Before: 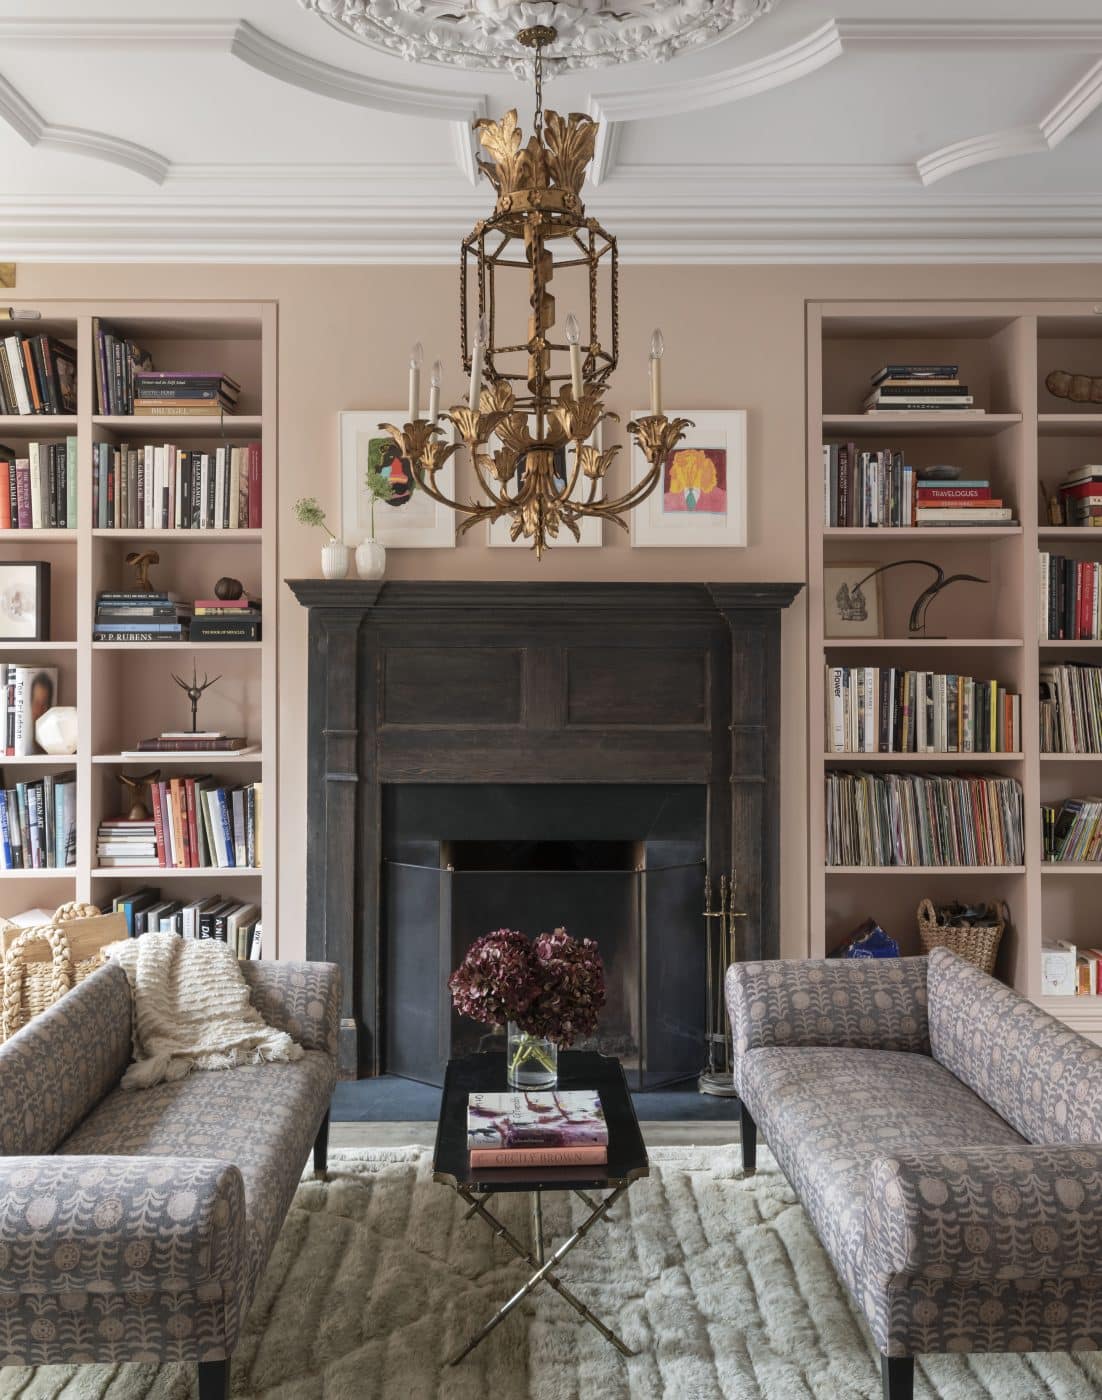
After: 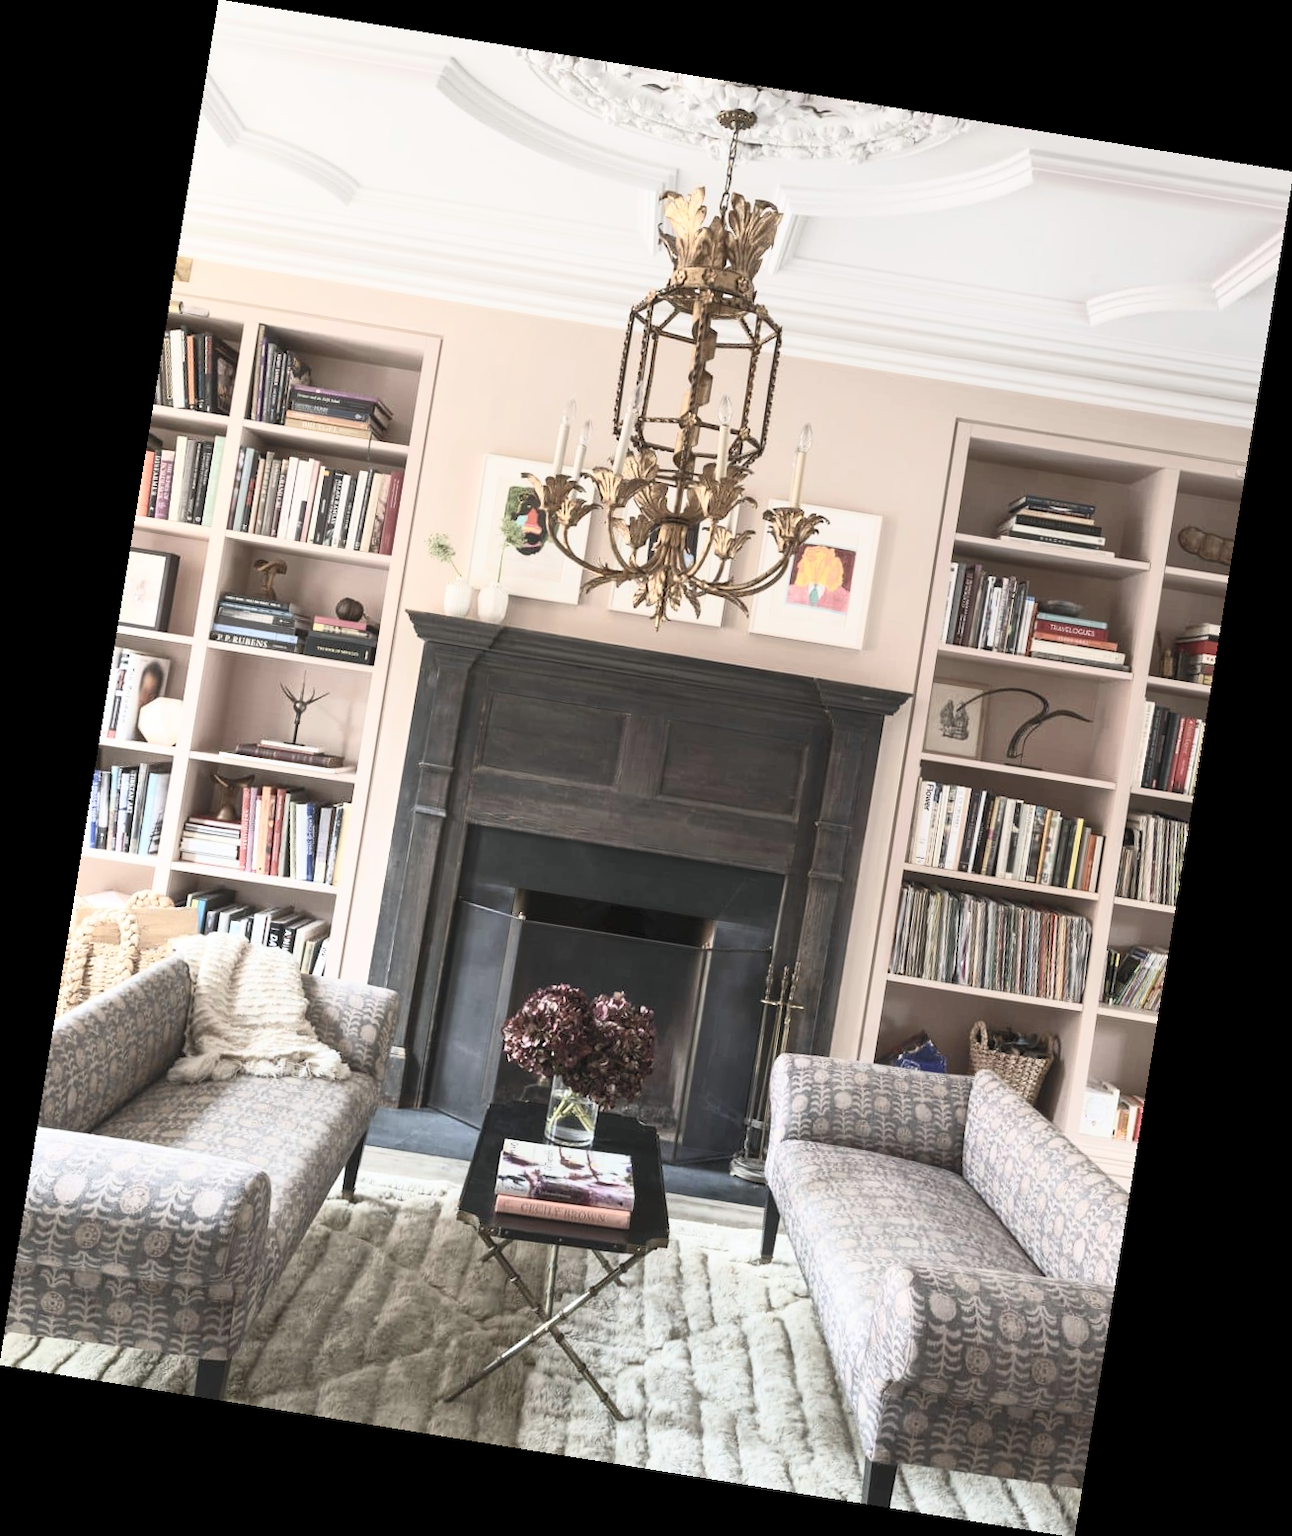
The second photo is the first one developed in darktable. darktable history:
tone equalizer: on, module defaults
contrast brightness saturation: contrast 0.43, brightness 0.56, saturation -0.19
rotate and perspective: rotation 9.12°, automatic cropping off
